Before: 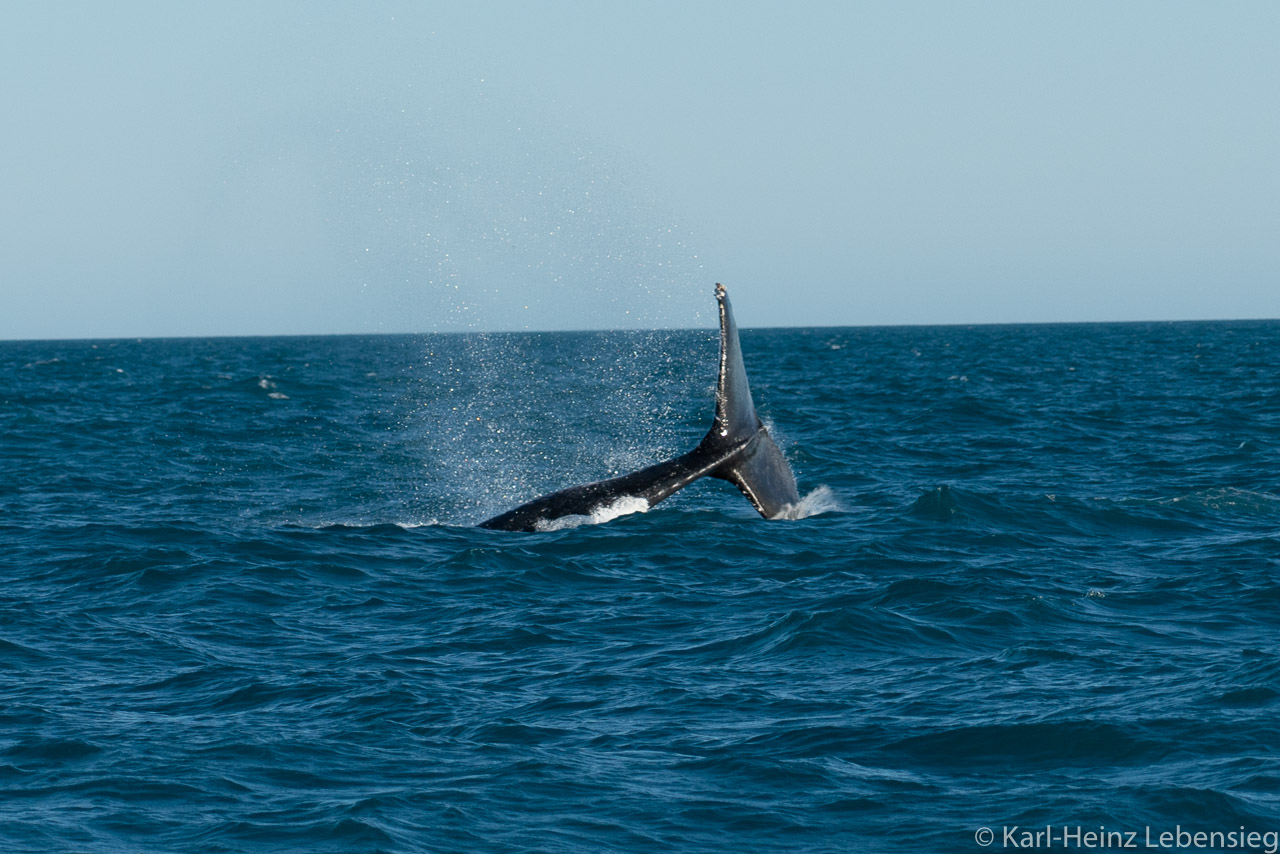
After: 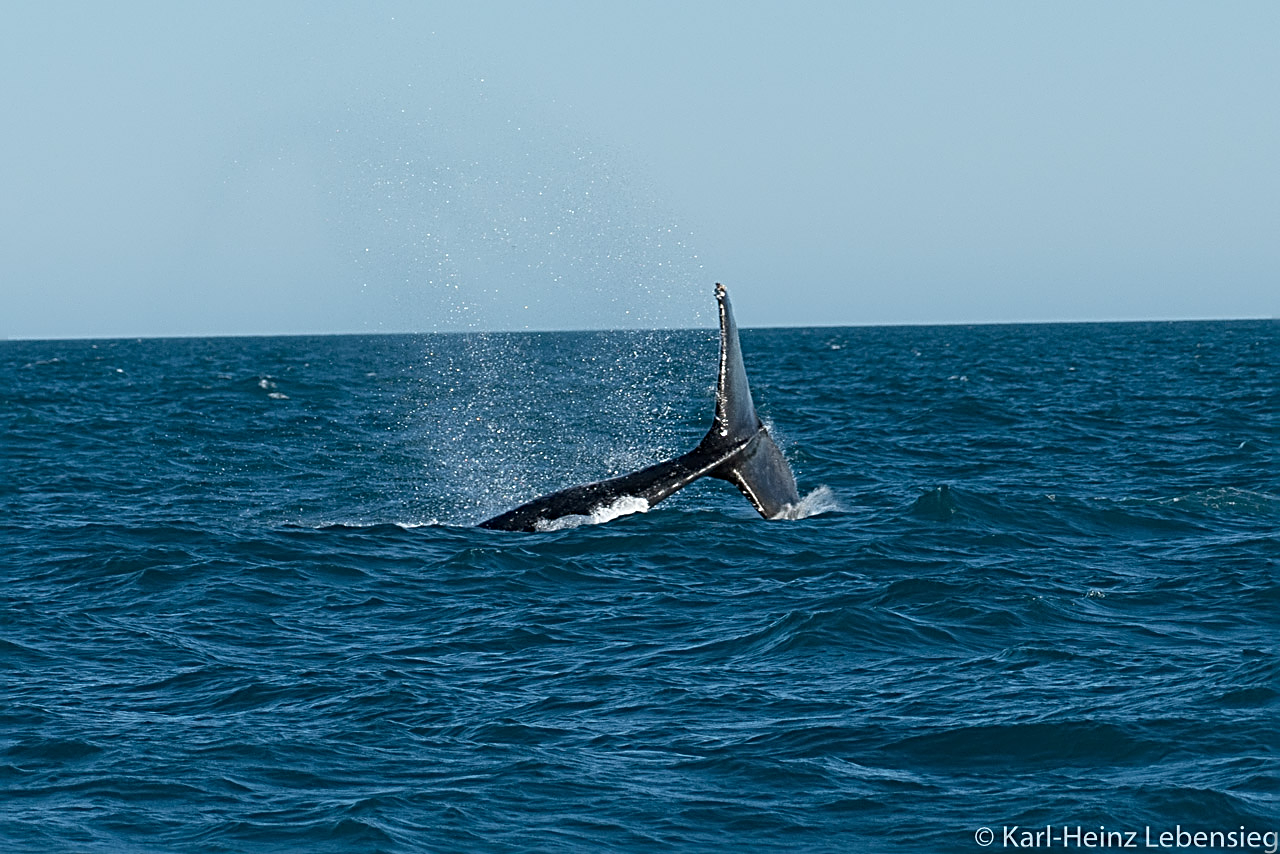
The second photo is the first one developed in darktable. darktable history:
white balance: red 0.982, blue 1.018
sharpen: radius 3.025, amount 0.757
